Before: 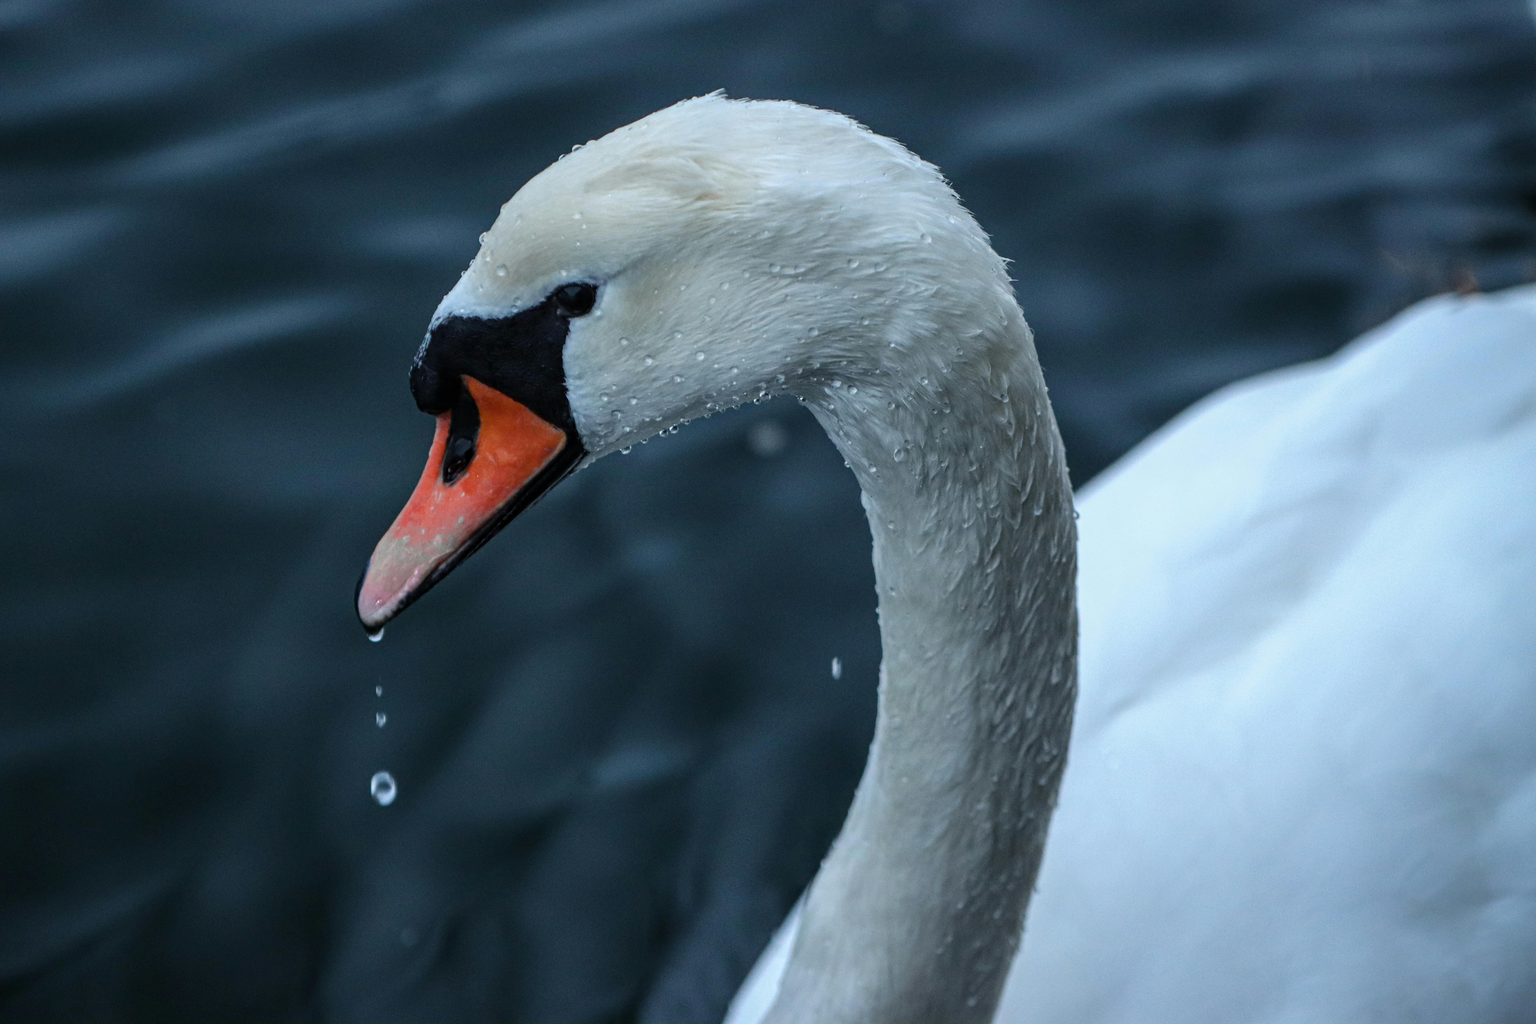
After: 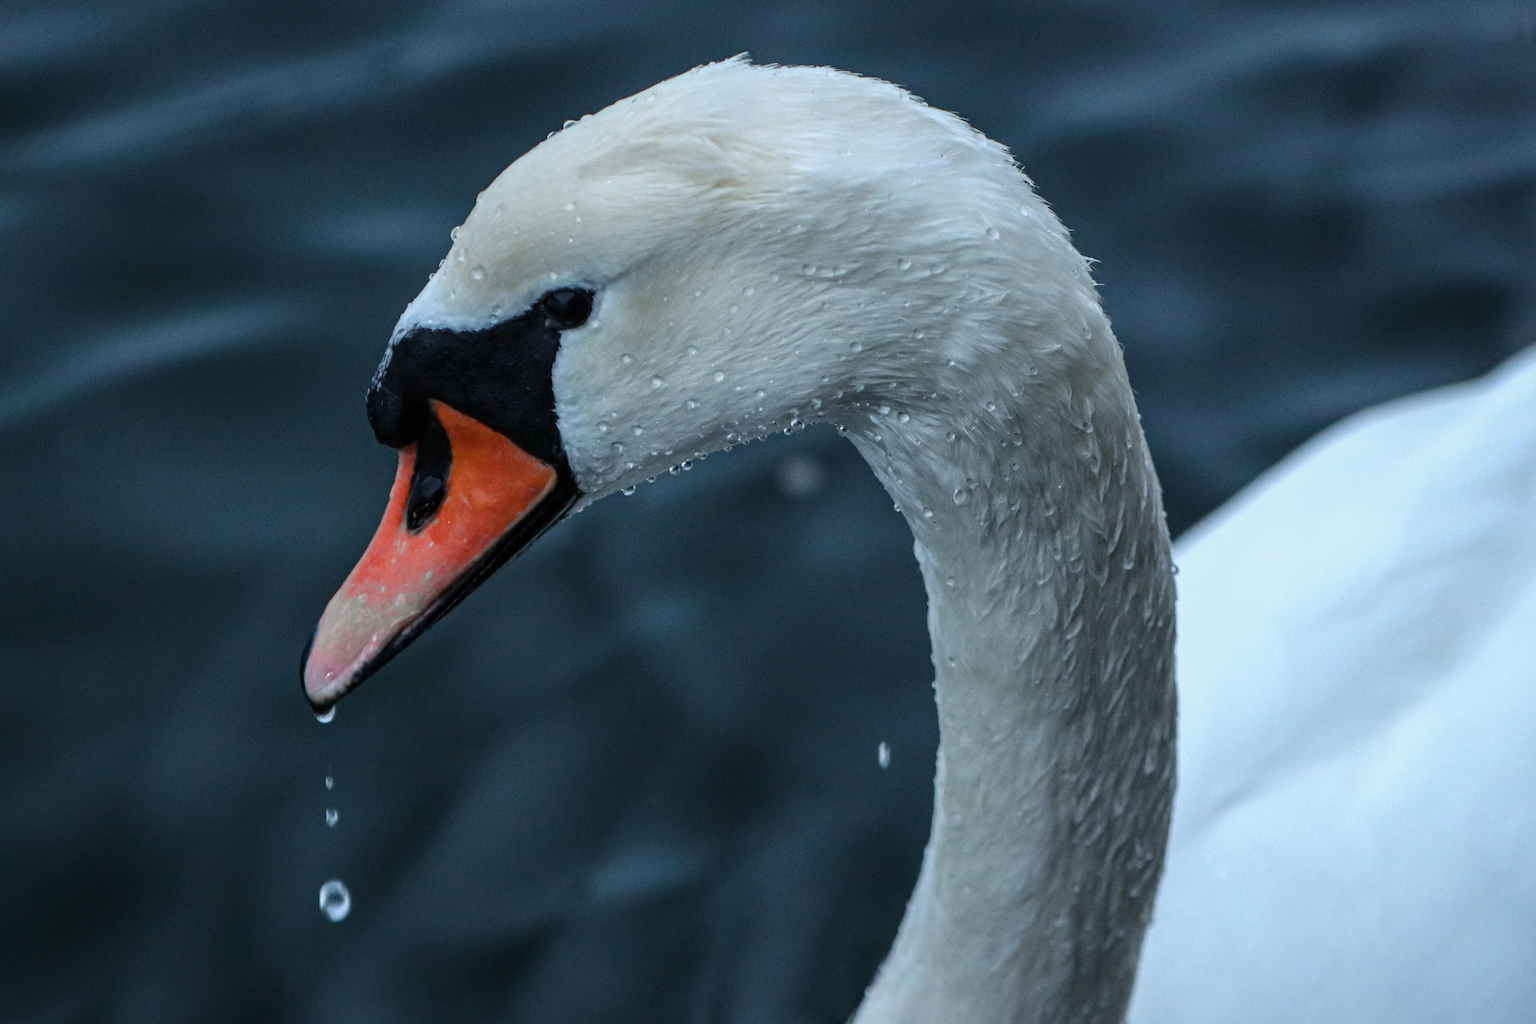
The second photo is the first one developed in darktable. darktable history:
crop and rotate: left 7.018%, top 4.495%, right 10.523%, bottom 12.965%
